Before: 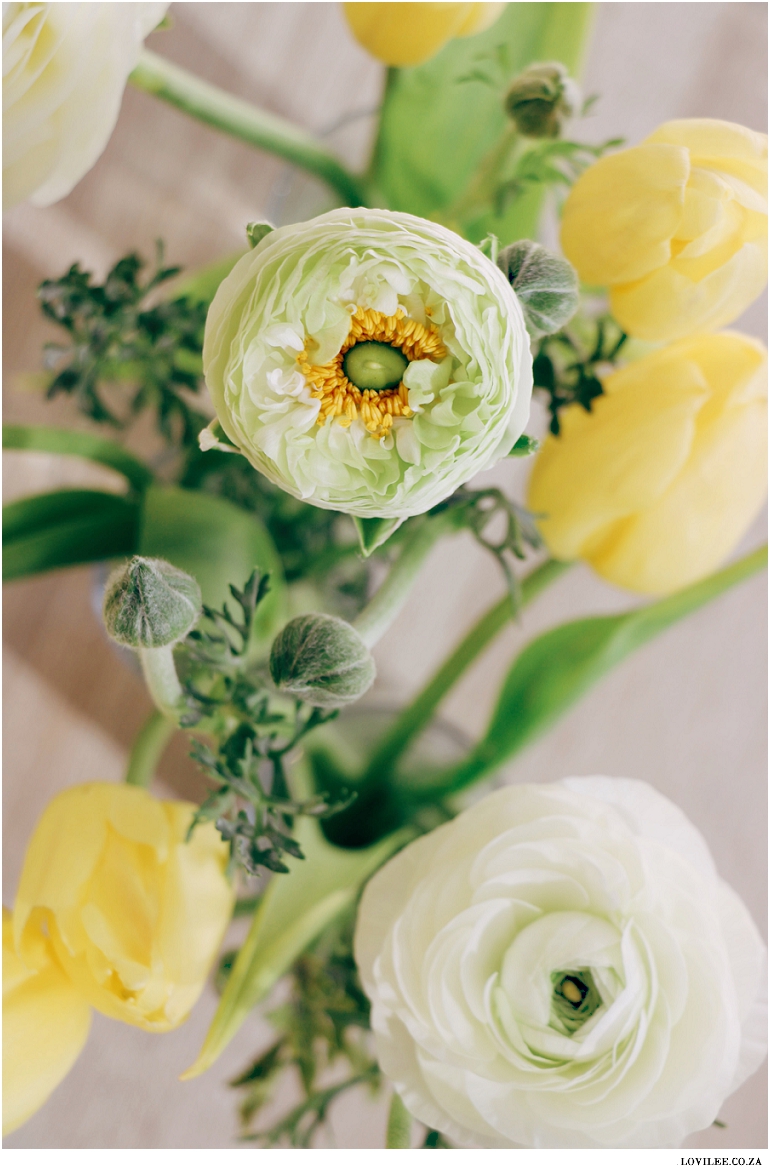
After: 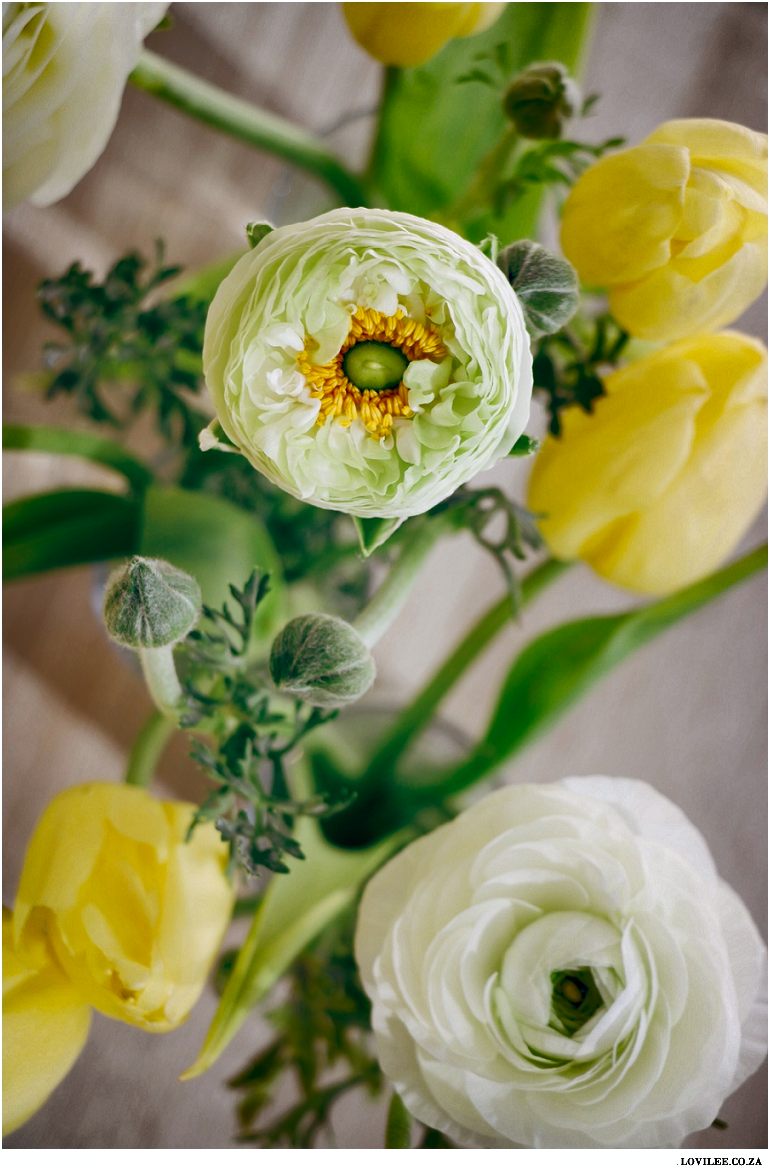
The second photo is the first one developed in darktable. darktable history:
white balance: red 0.986, blue 1.01
color balance: output saturation 110%
shadows and highlights: radius 171.16, shadows 27, white point adjustment 3.13, highlights -67.95, soften with gaussian
